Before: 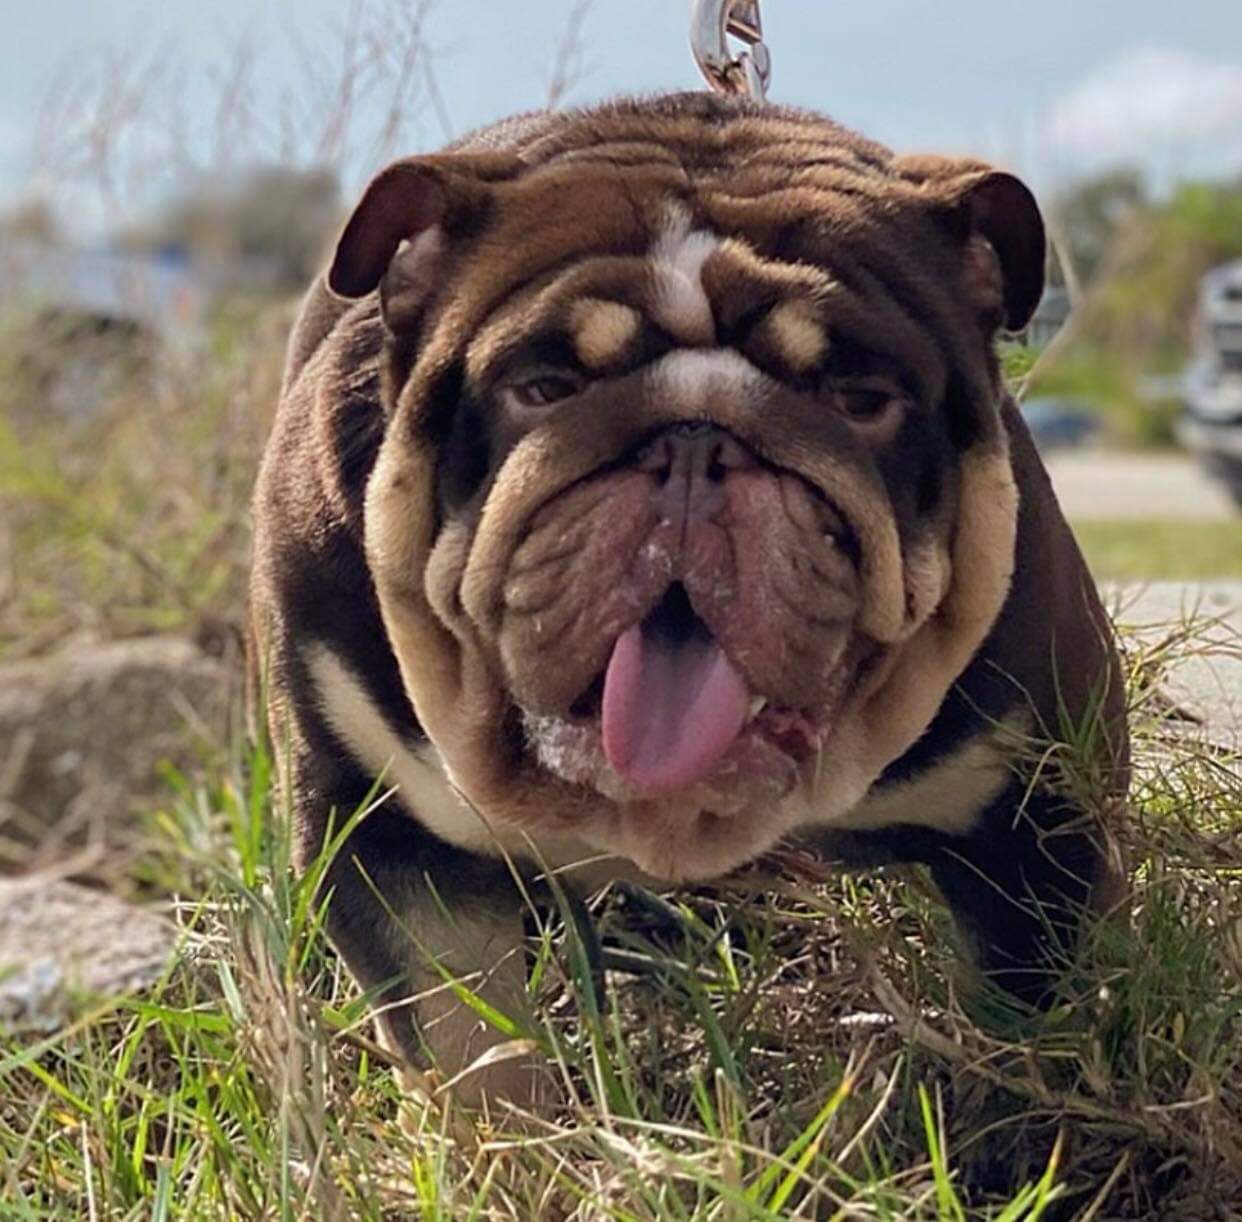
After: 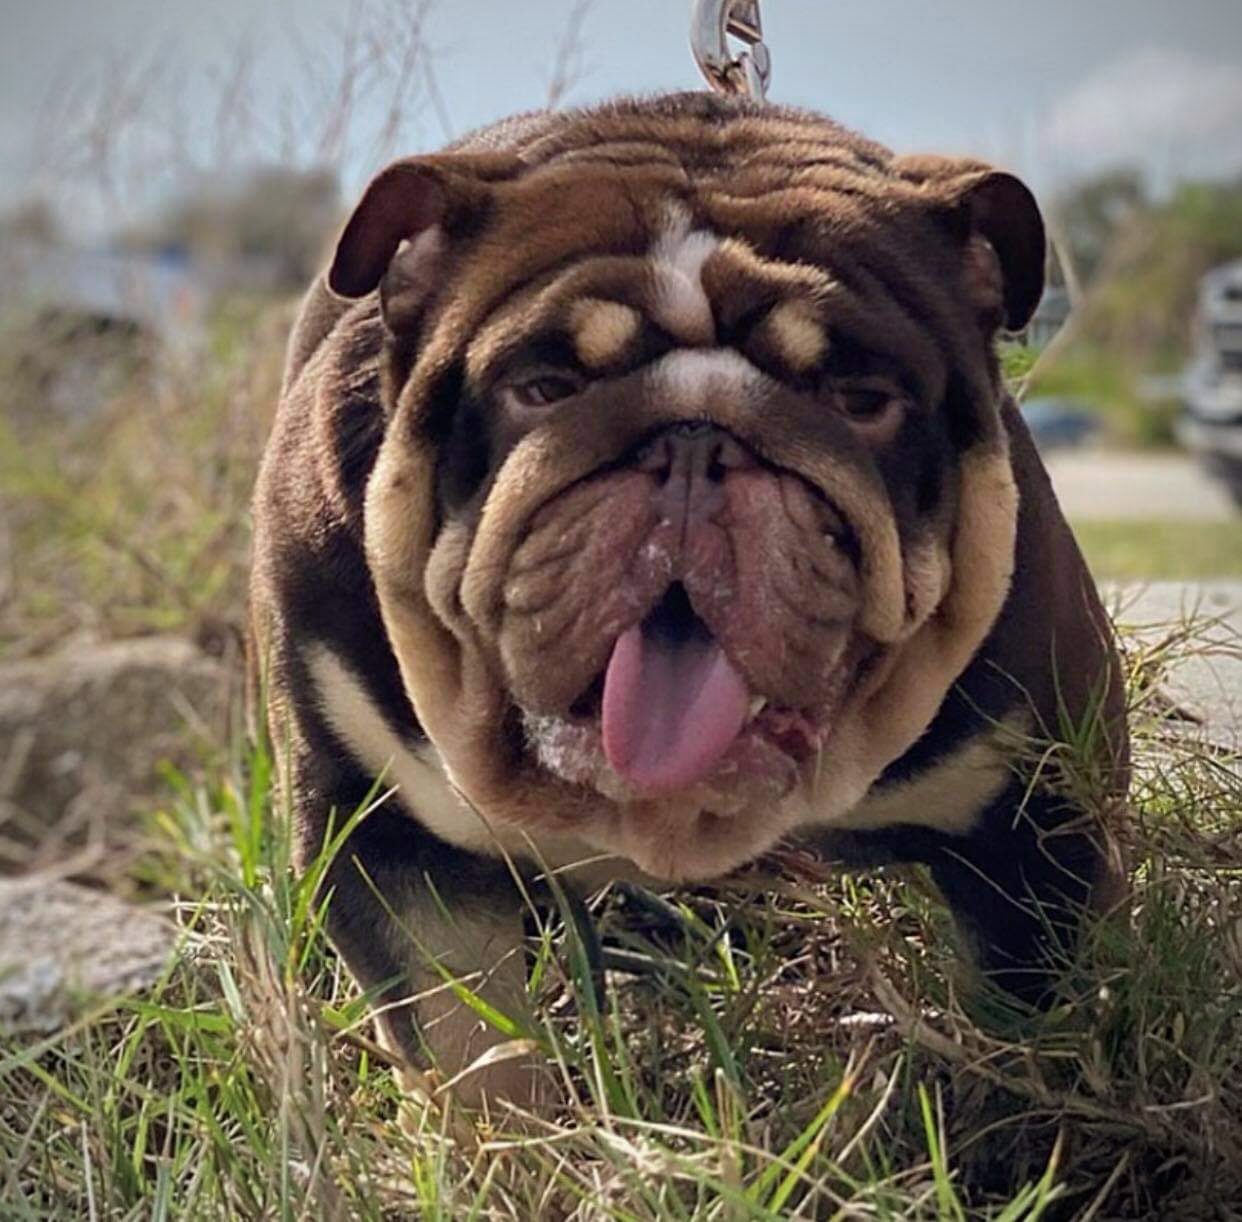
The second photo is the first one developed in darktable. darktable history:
vignetting: fall-off radius 61%, unbound false
